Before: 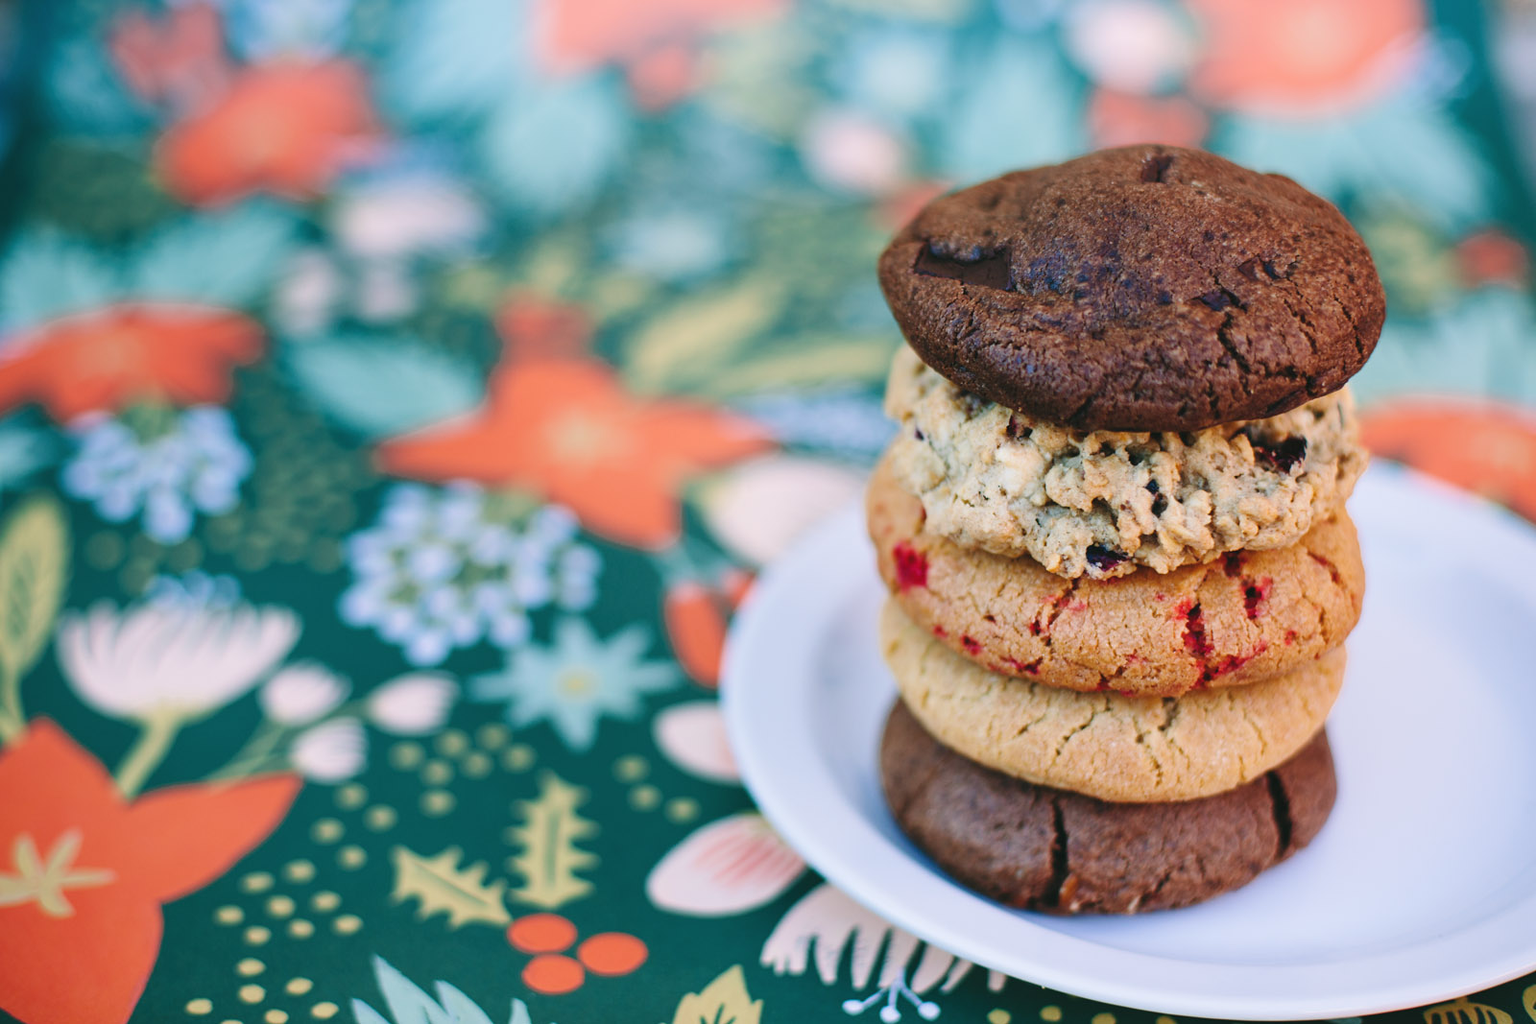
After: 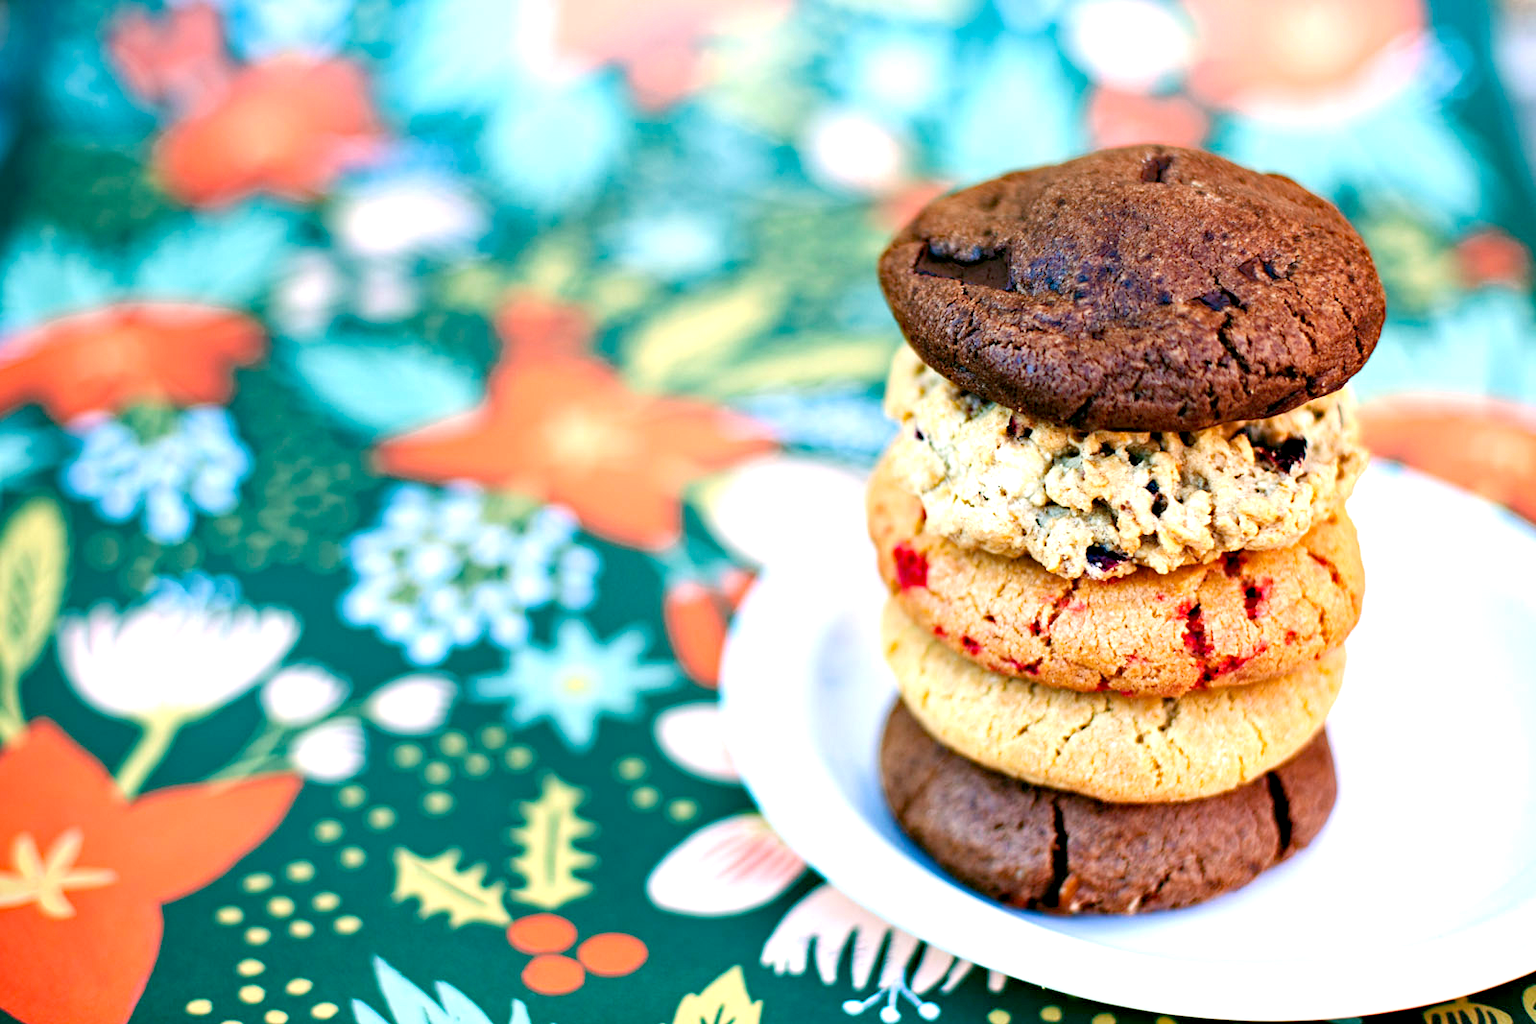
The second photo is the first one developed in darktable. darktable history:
exposure: black level correction 0.01, exposure 1 EV, compensate highlight preservation false
haze removal: strength 0.291, distance 0.248, compatibility mode true, adaptive false
